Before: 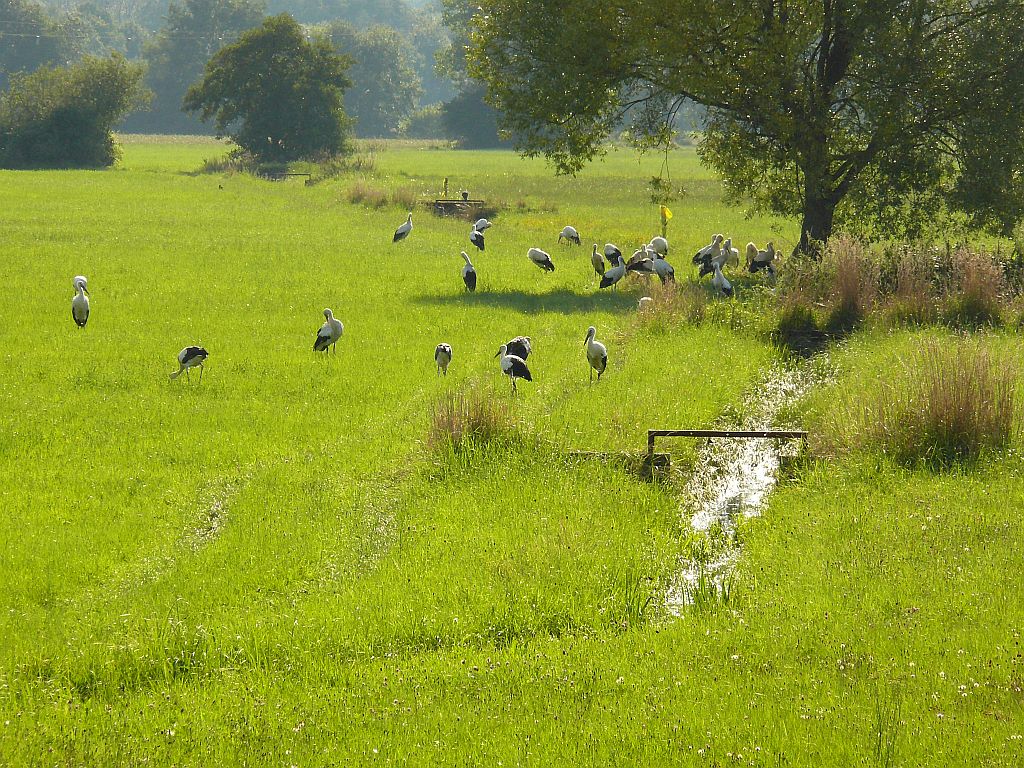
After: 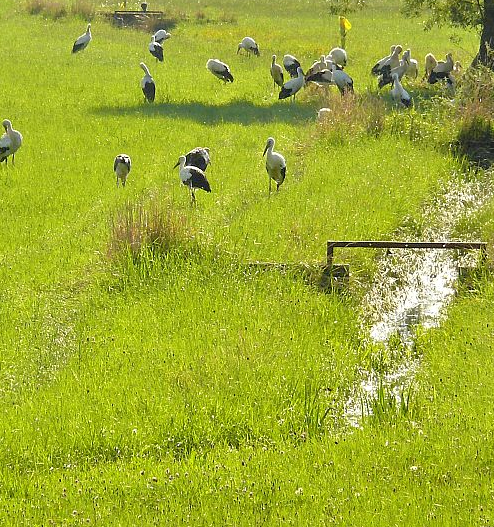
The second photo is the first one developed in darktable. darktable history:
crop: left 31.379%, top 24.658%, right 20.326%, bottom 6.628%
tone equalizer: -8 EV 0.001 EV, -7 EV -0.004 EV, -6 EV 0.009 EV, -5 EV 0.032 EV, -4 EV 0.276 EV, -3 EV 0.644 EV, -2 EV 0.584 EV, -1 EV 0.187 EV, +0 EV 0.024 EV
